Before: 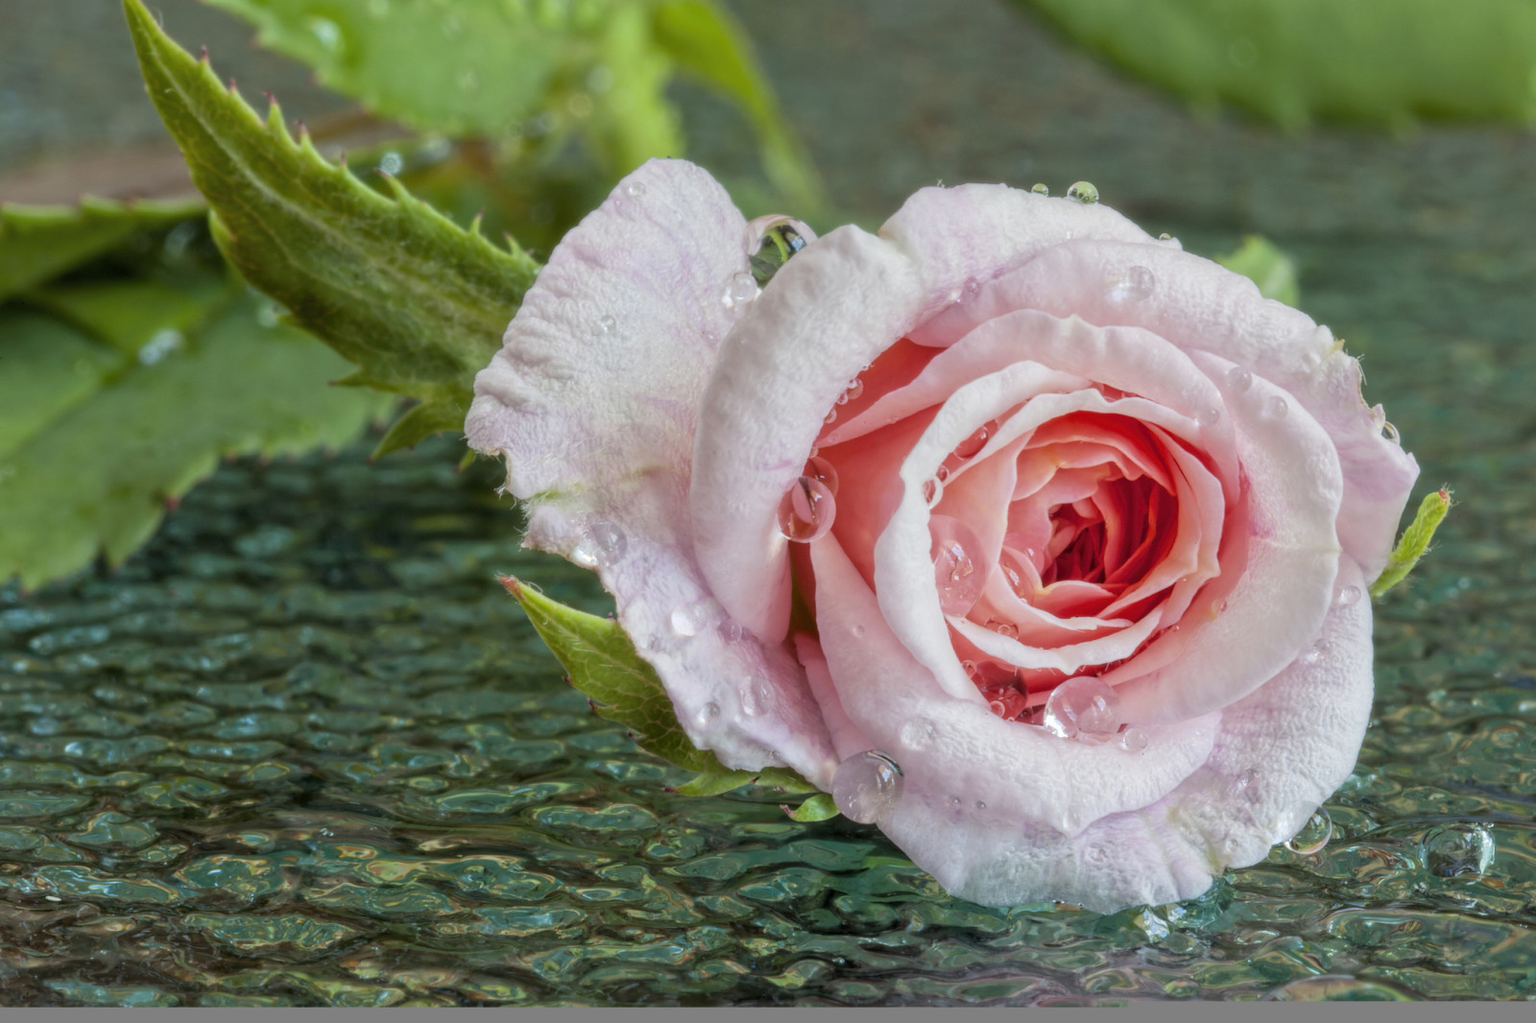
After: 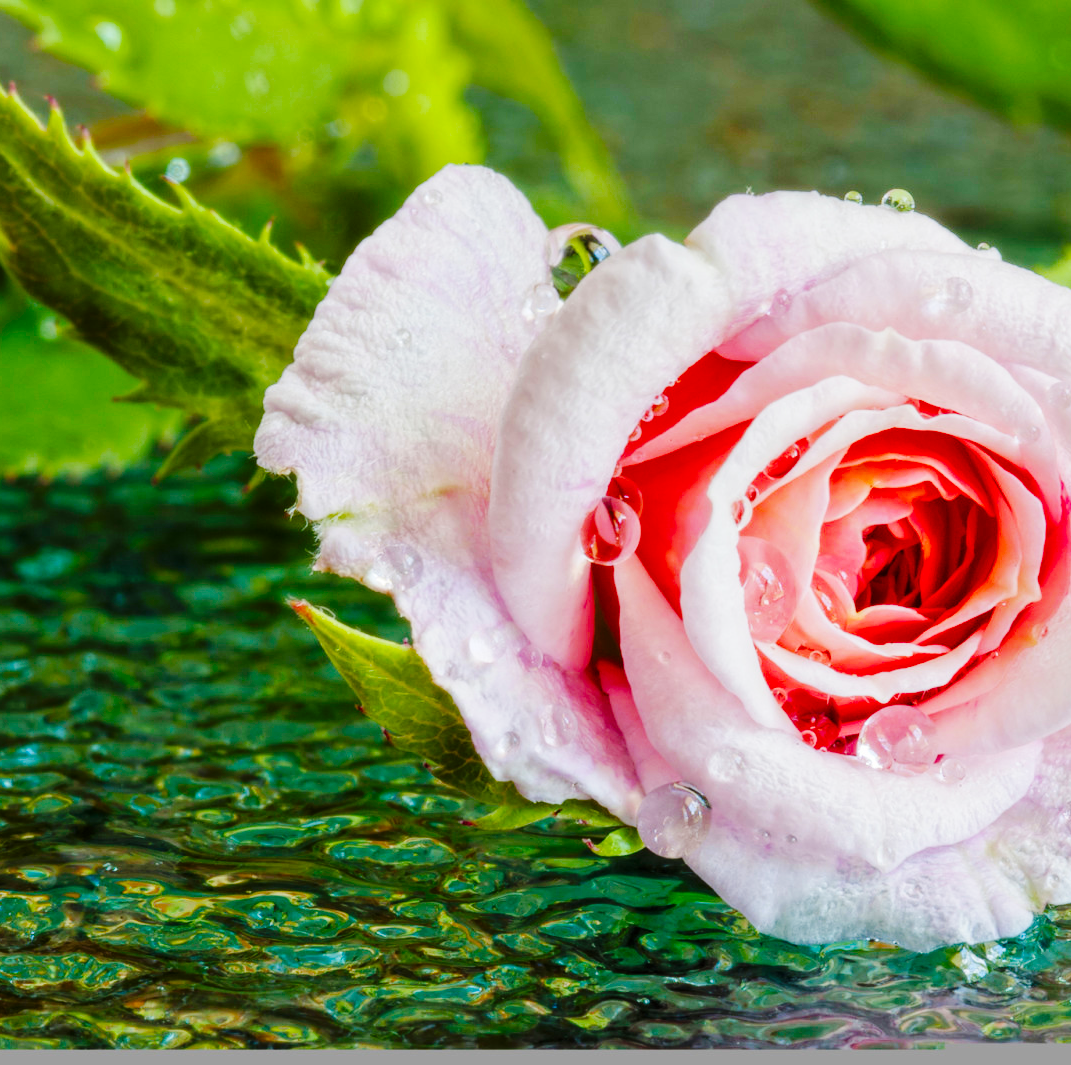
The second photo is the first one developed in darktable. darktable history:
color balance rgb: power › hue 308.24°, linear chroma grading › shadows 9.899%, linear chroma grading › highlights 9.28%, linear chroma grading › global chroma 14.707%, linear chroma grading › mid-tones 14.725%, perceptual saturation grading › global saturation 43.989%, perceptual saturation grading › highlights -50.479%, perceptual saturation grading › shadows 30.182%
crop and rotate: left 14.433%, right 18.61%
base curve: curves: ch0 [(0, 0) (0.036, 0.025) (0.121, 0.166) (0.206, 0.329) (0.605, 0.79) (1, 1)], preserve colors none
